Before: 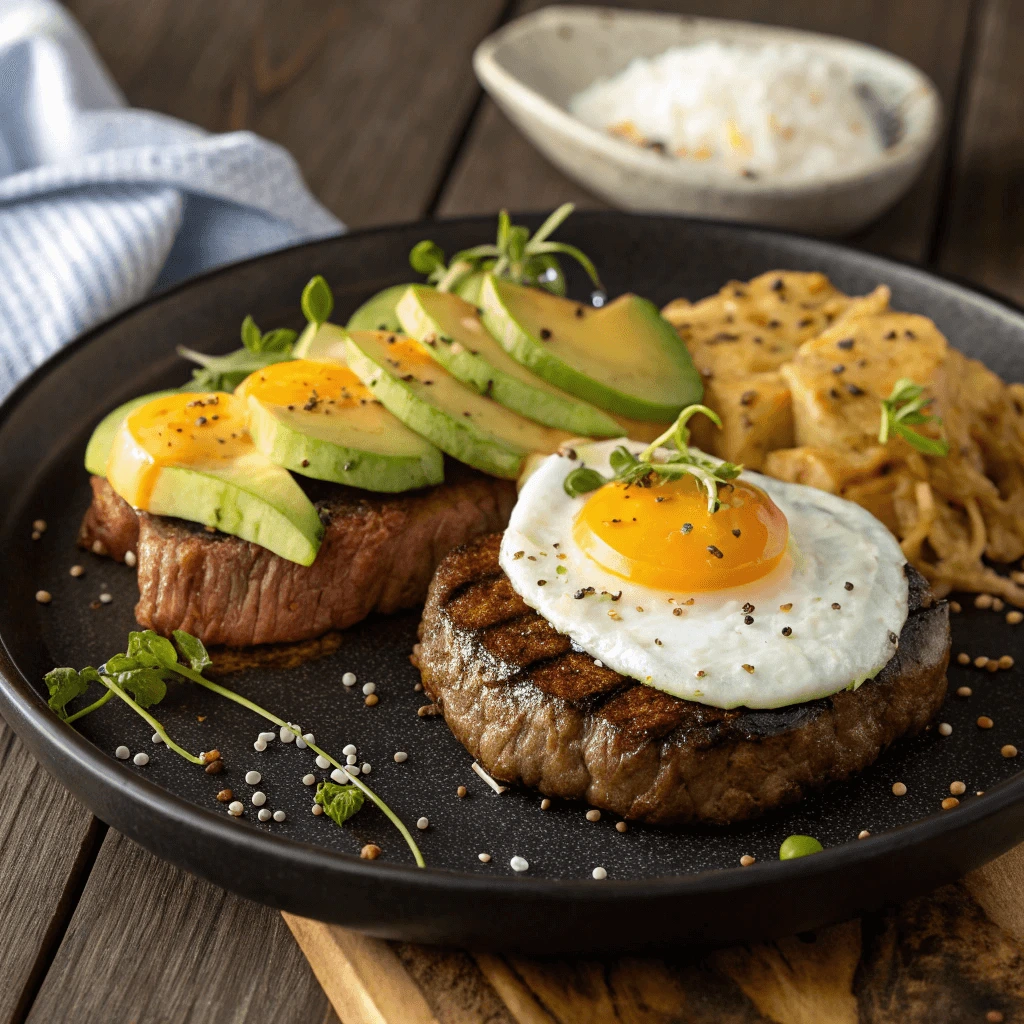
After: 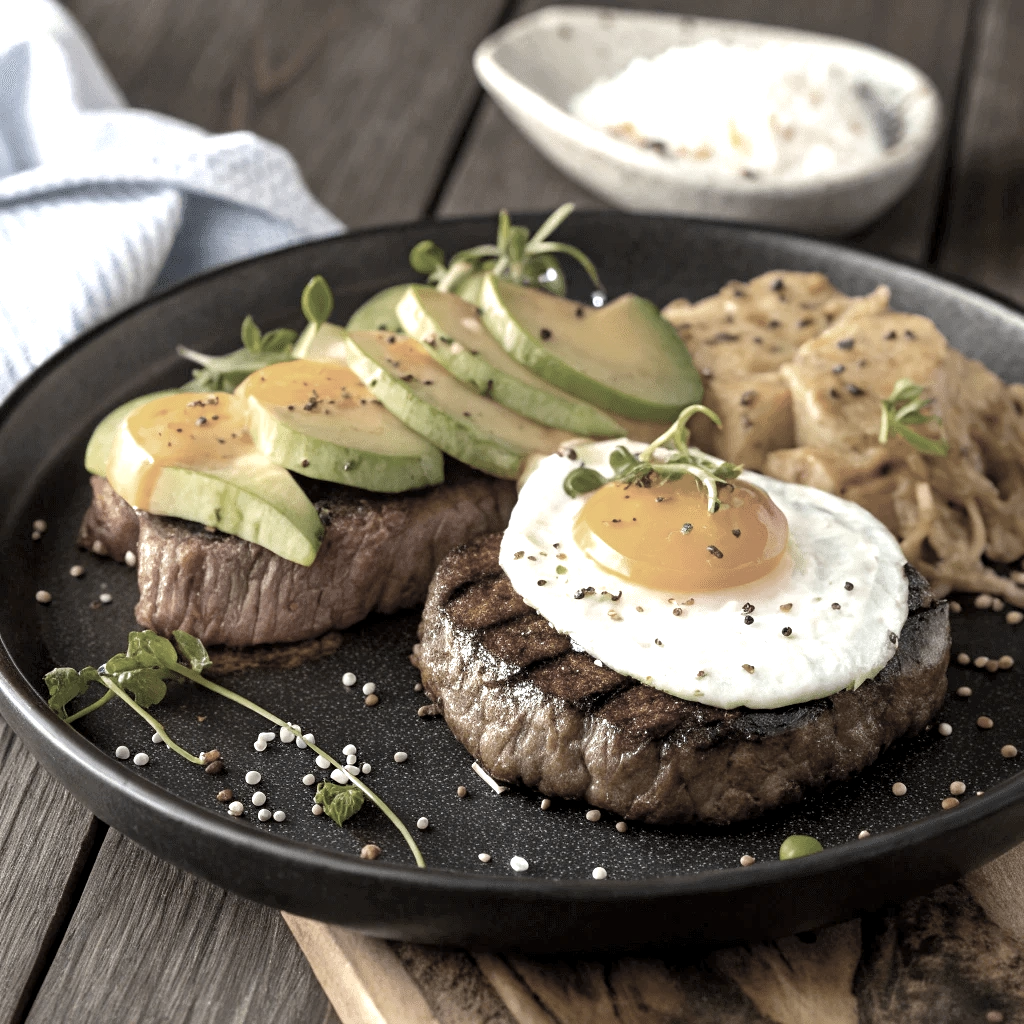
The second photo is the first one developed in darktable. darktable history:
color zones: curves: ch0 [(0, 0.487) (0.241, 0.395) (0.434, 0.373) (0.658, 0.412) (0.838, 0.487)]; ch1 [(0, 0) (0.053, 0.053) (0.211, 0.202) (0.579, 0.259) (0.781, 0.241)]
exposure: black level correction 0.002, exposure 1 EV, compensate exposure bias true, compensate highlight preservation false
